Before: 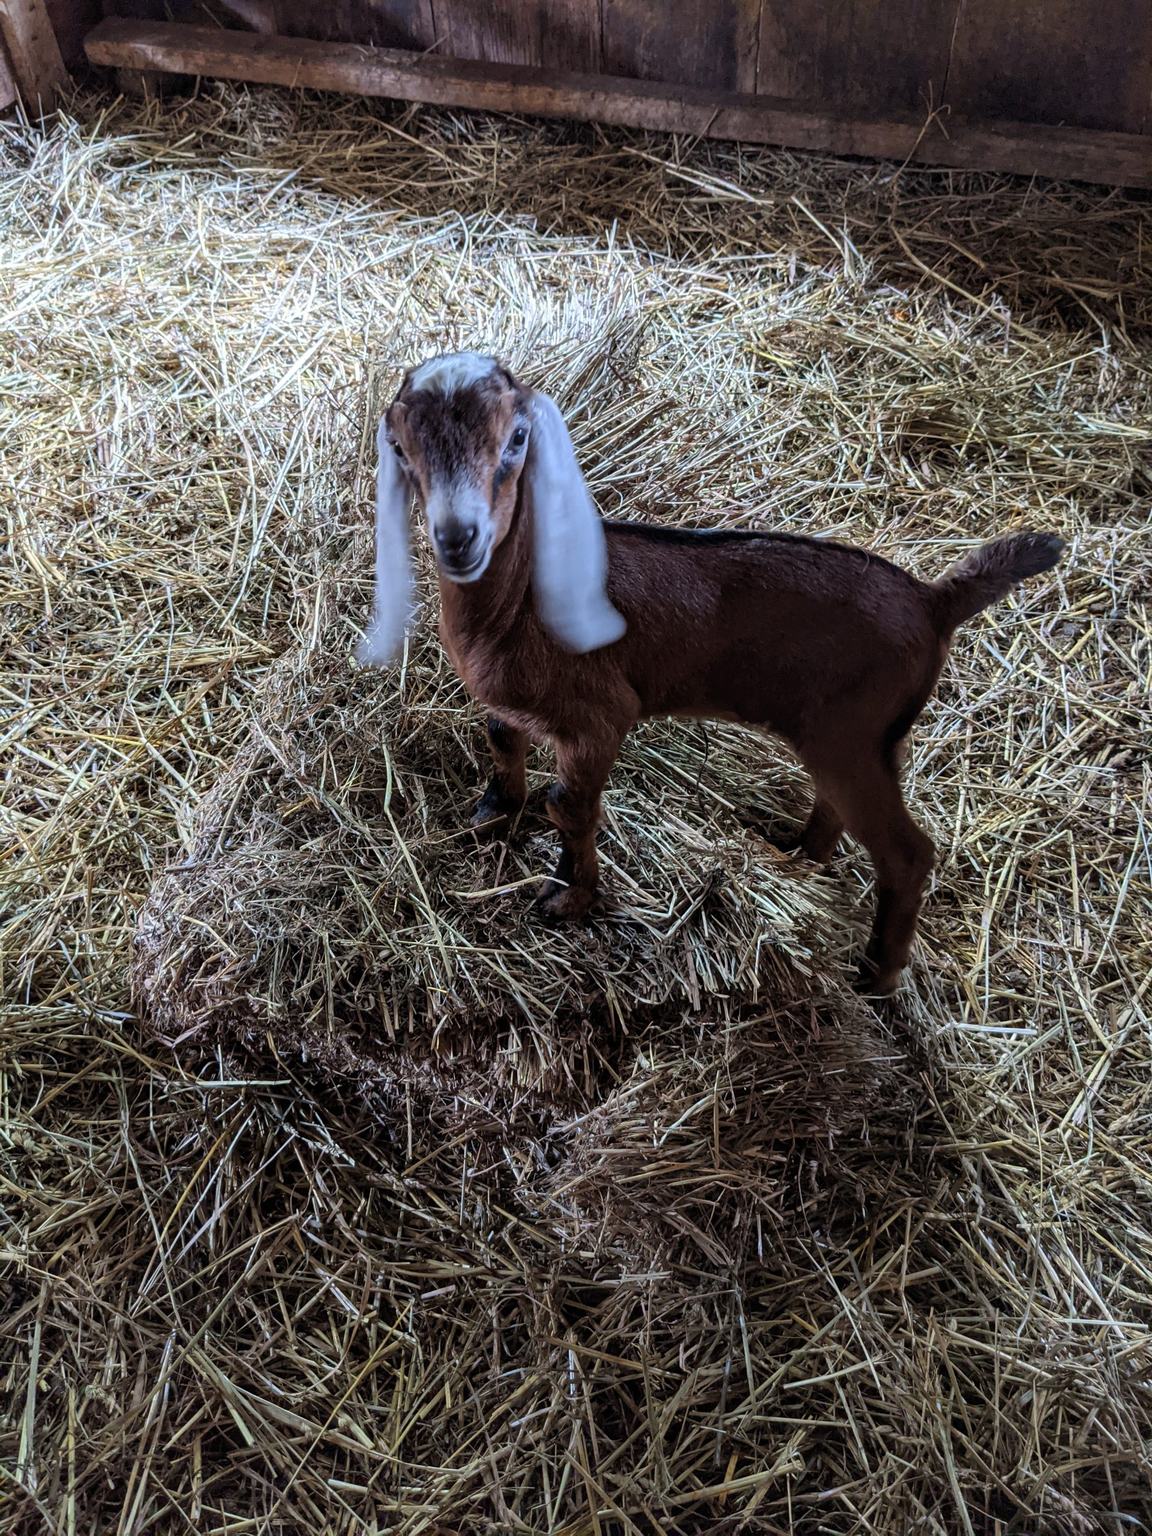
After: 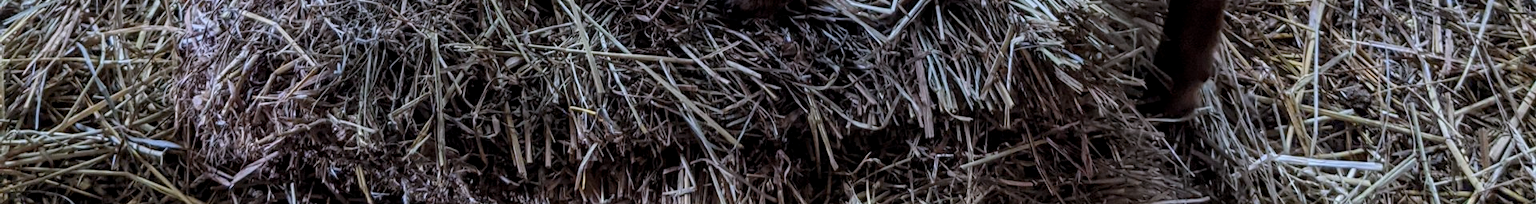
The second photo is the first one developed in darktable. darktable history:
local contrast: on, module defaults
graduated density: hue 238.83°, saturation 50%
crop and rotate: top 59.084%, bottom 30.916%
